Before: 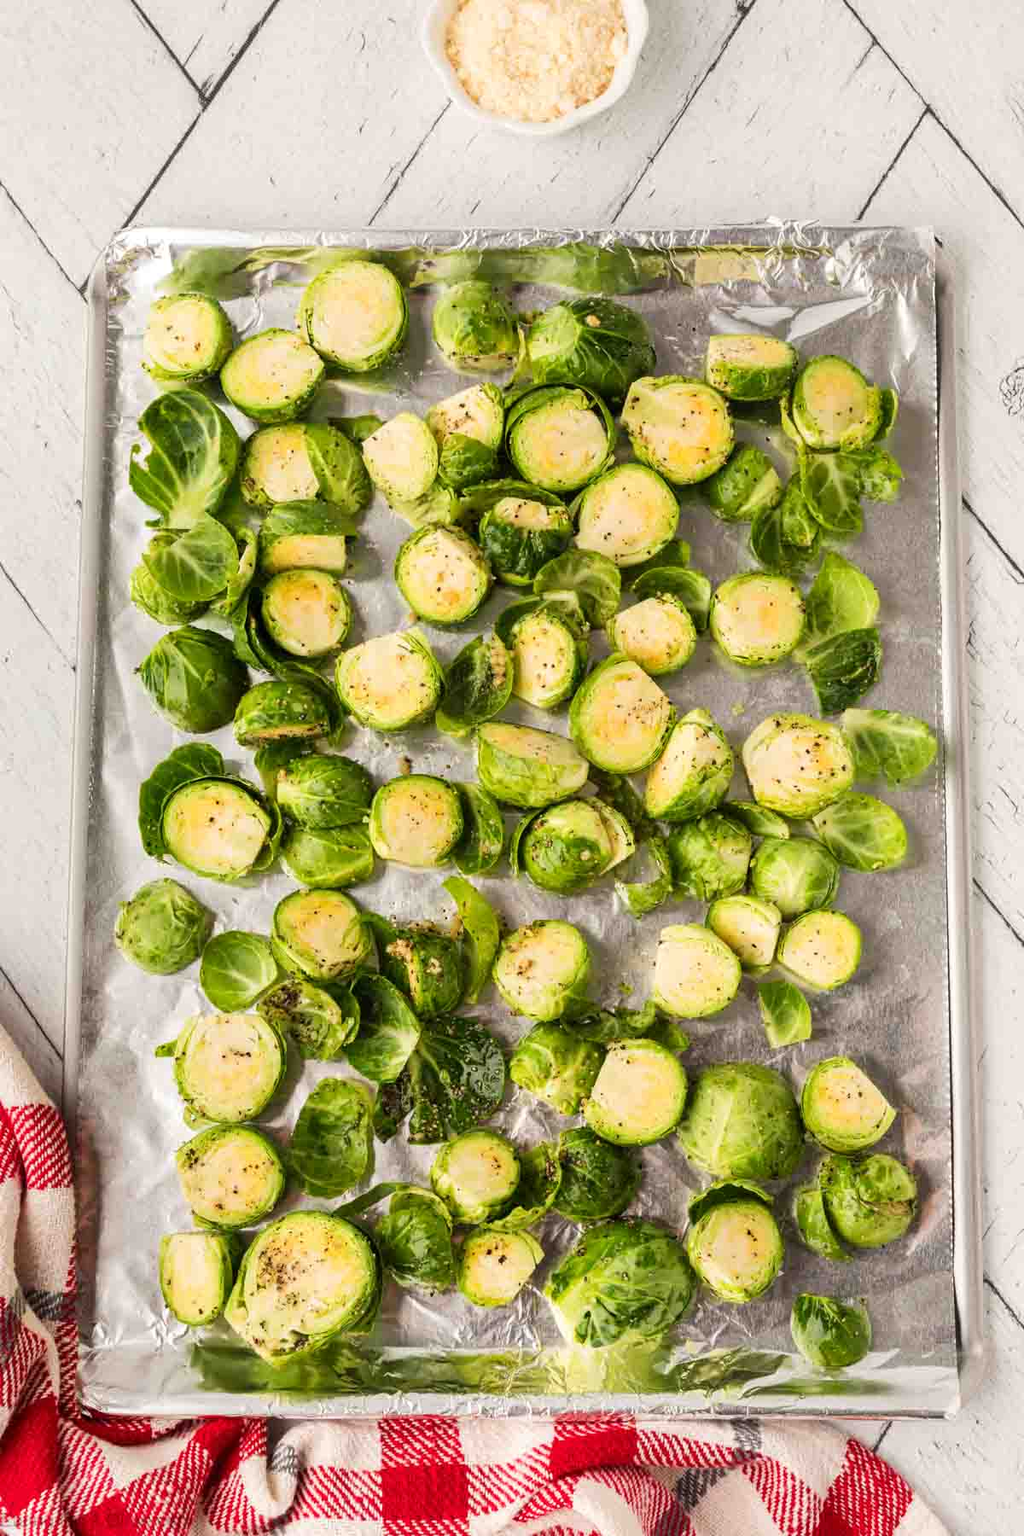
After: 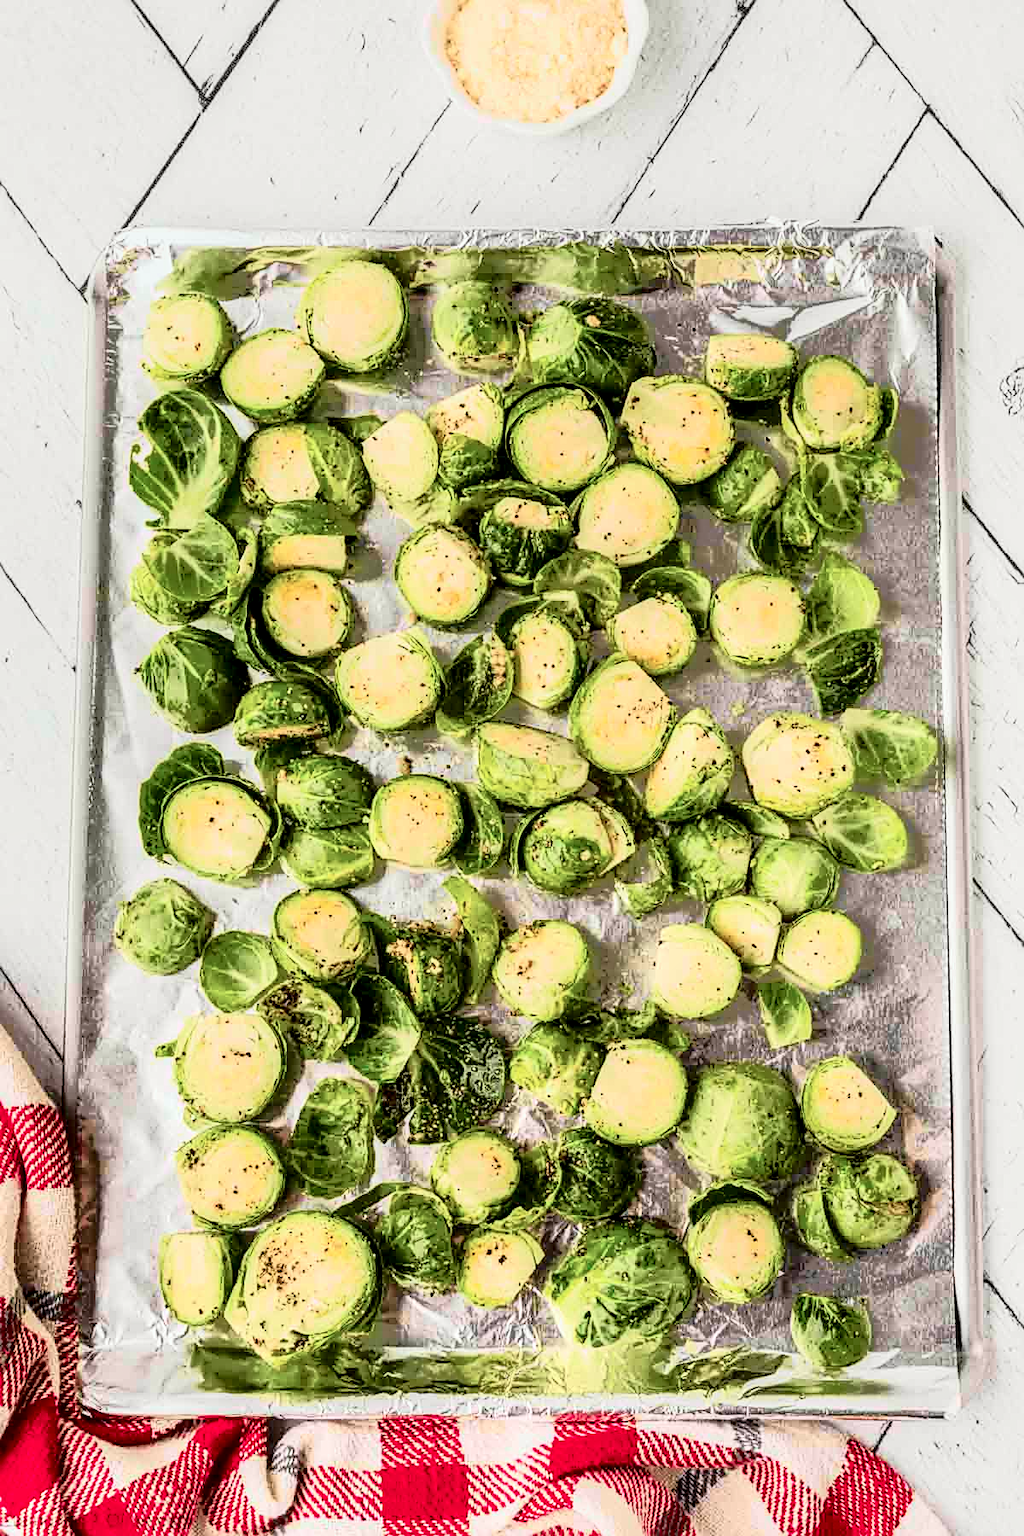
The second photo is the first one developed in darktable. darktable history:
tone curve: curves: ch0 [(0, 0) (0.081, 0.033) (0.192, 0.124) (0.283, 0.238) (0.407, 0.476) (0.495, 0.521) (0.661, 0.756) (0.788, 0.87) (1, 0.951)]; ch1 [(0, 0) (0.161, 0.092) (0.35, 0.33) (0.392, 0.392) (0.427, 0.426) (0.479, 0.472) (0.505, 0.497) (0.521, 0.524) (0.567, 0.56) (0.583, 0.592) (0.625, 0.627) (0.678, 0.733) (1, 1)]; ch2 [(0, 0) (0.346, 0.362) (0.404, 0.427) (0.502, 0.499) (0.531, 0.523) (0.544, 0.561) (0.58, 0.59) (0.629, 0.642) (0.717, 0.678) (1, 1)], color space Lab, independent channels, preserve colors none
sharpen: on, module defaults
local contrast: detail 142%
